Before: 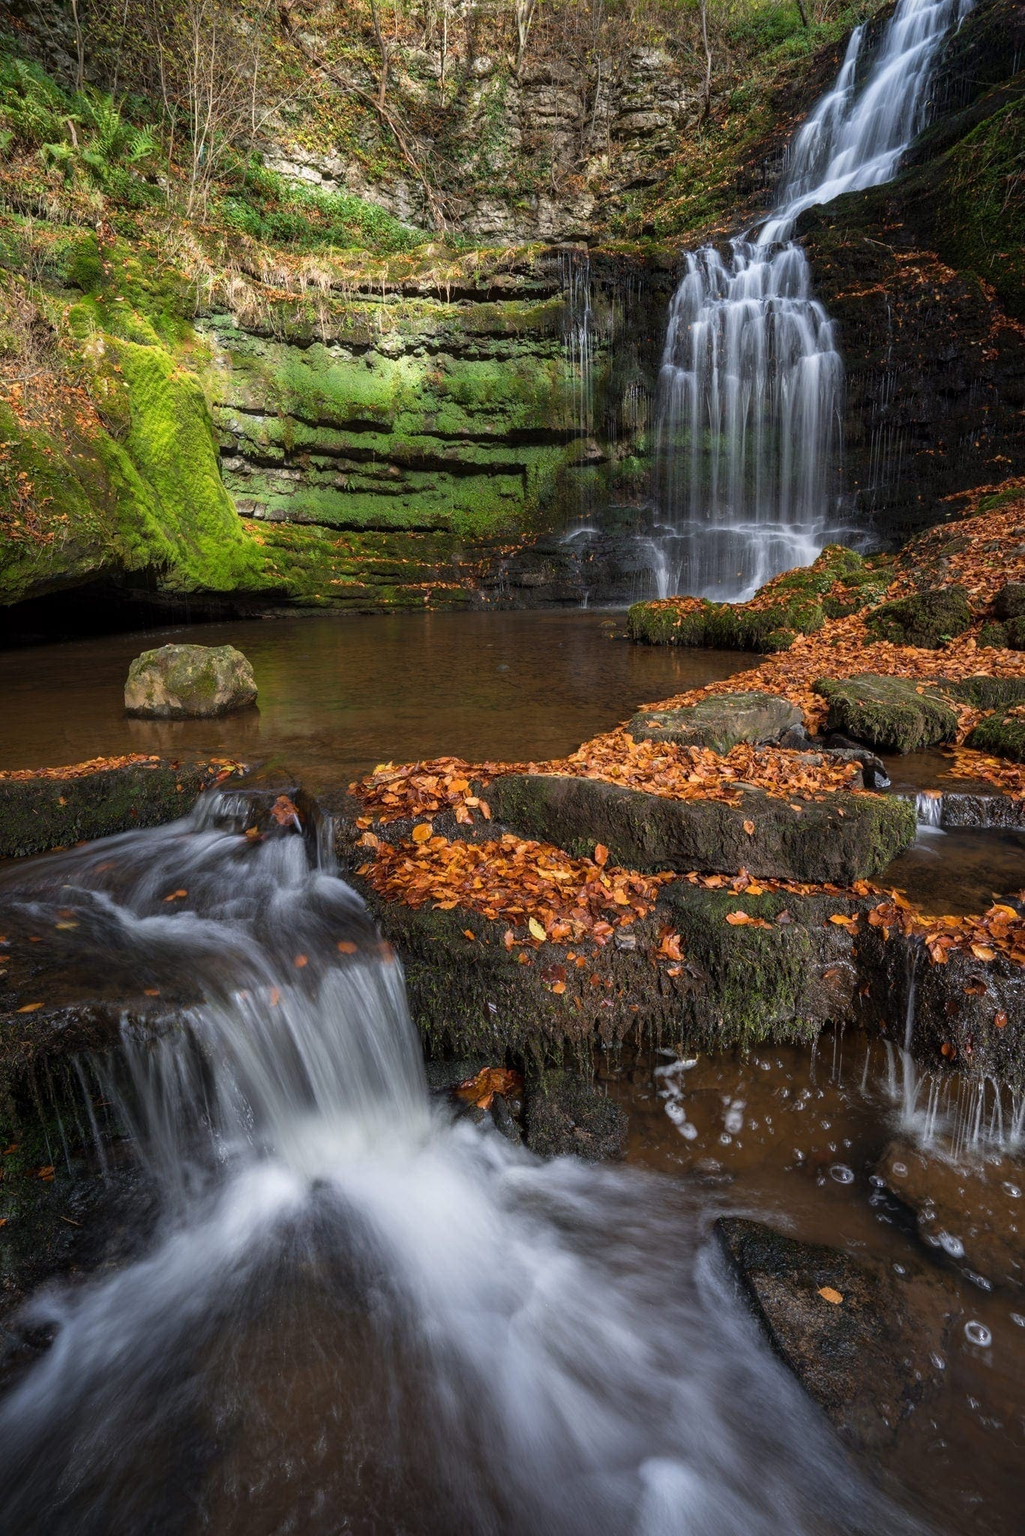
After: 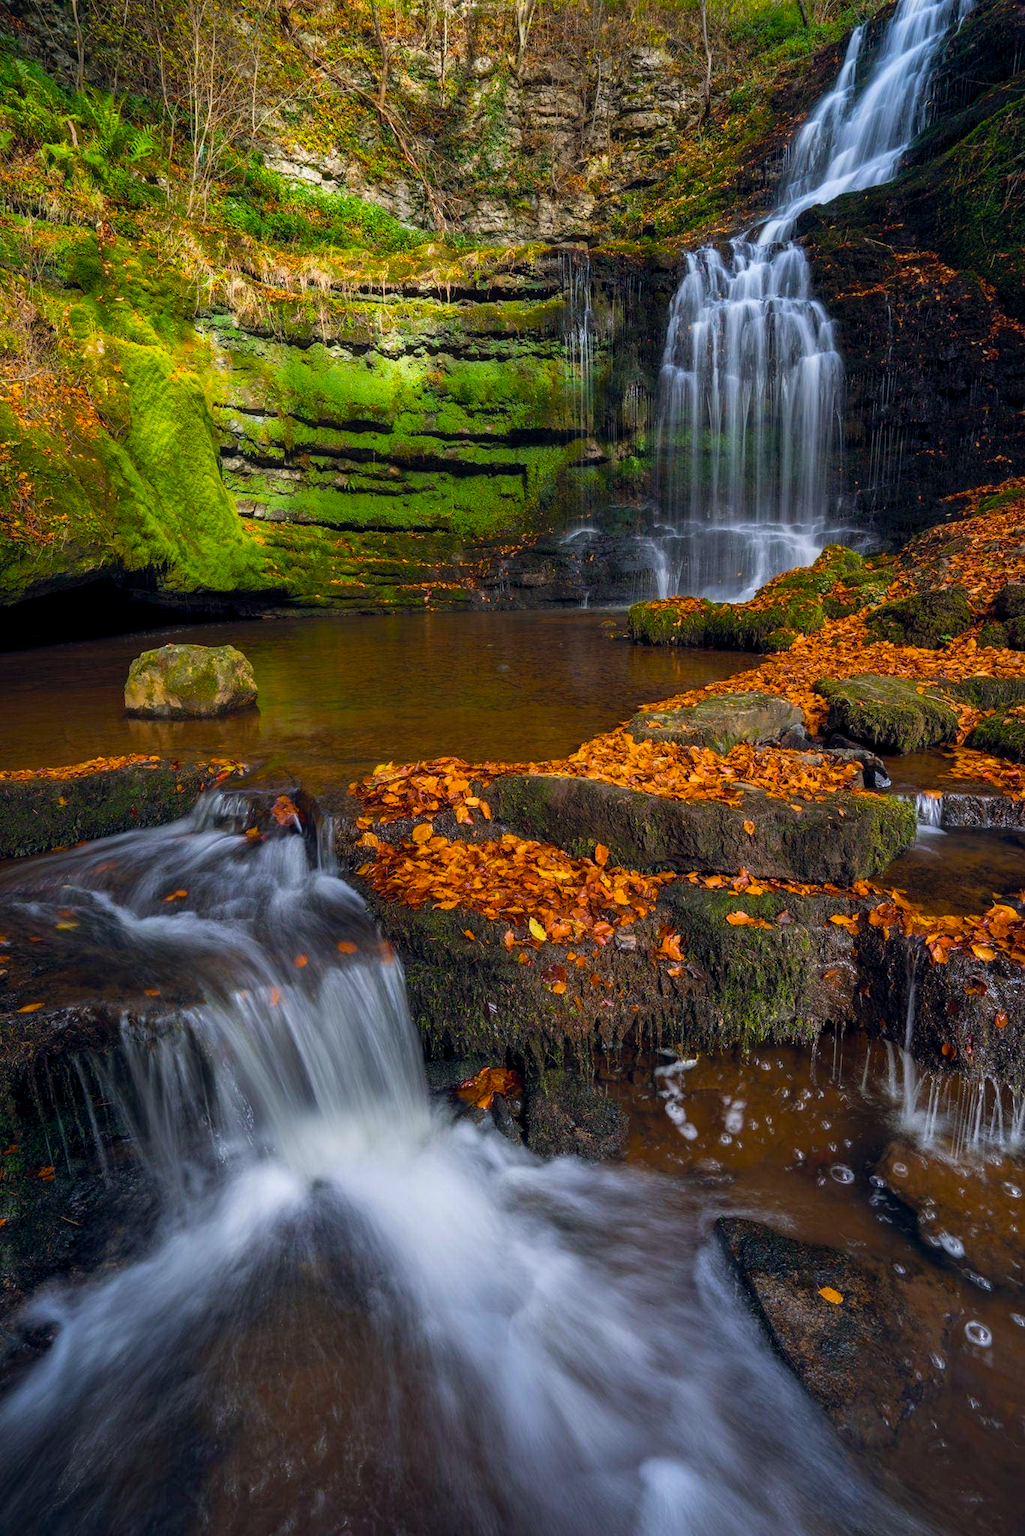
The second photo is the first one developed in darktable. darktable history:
shadows and highlights: shadows 20.87, highlights -35.27, soften with gaussian
exposure: black level correction 0.002, exposure -0.098 EV, compensate highlight preservation false
color balance rgb: shadows lift › chroma 0.806%, shadows lift › hue 112.94°, global offset › chroma 0.058%, global offset › hue 253.8°, linear chroma grading › global chroma 14.718%, perceptual saturation grading › global saturation 37.309%, global vibrance 20%
